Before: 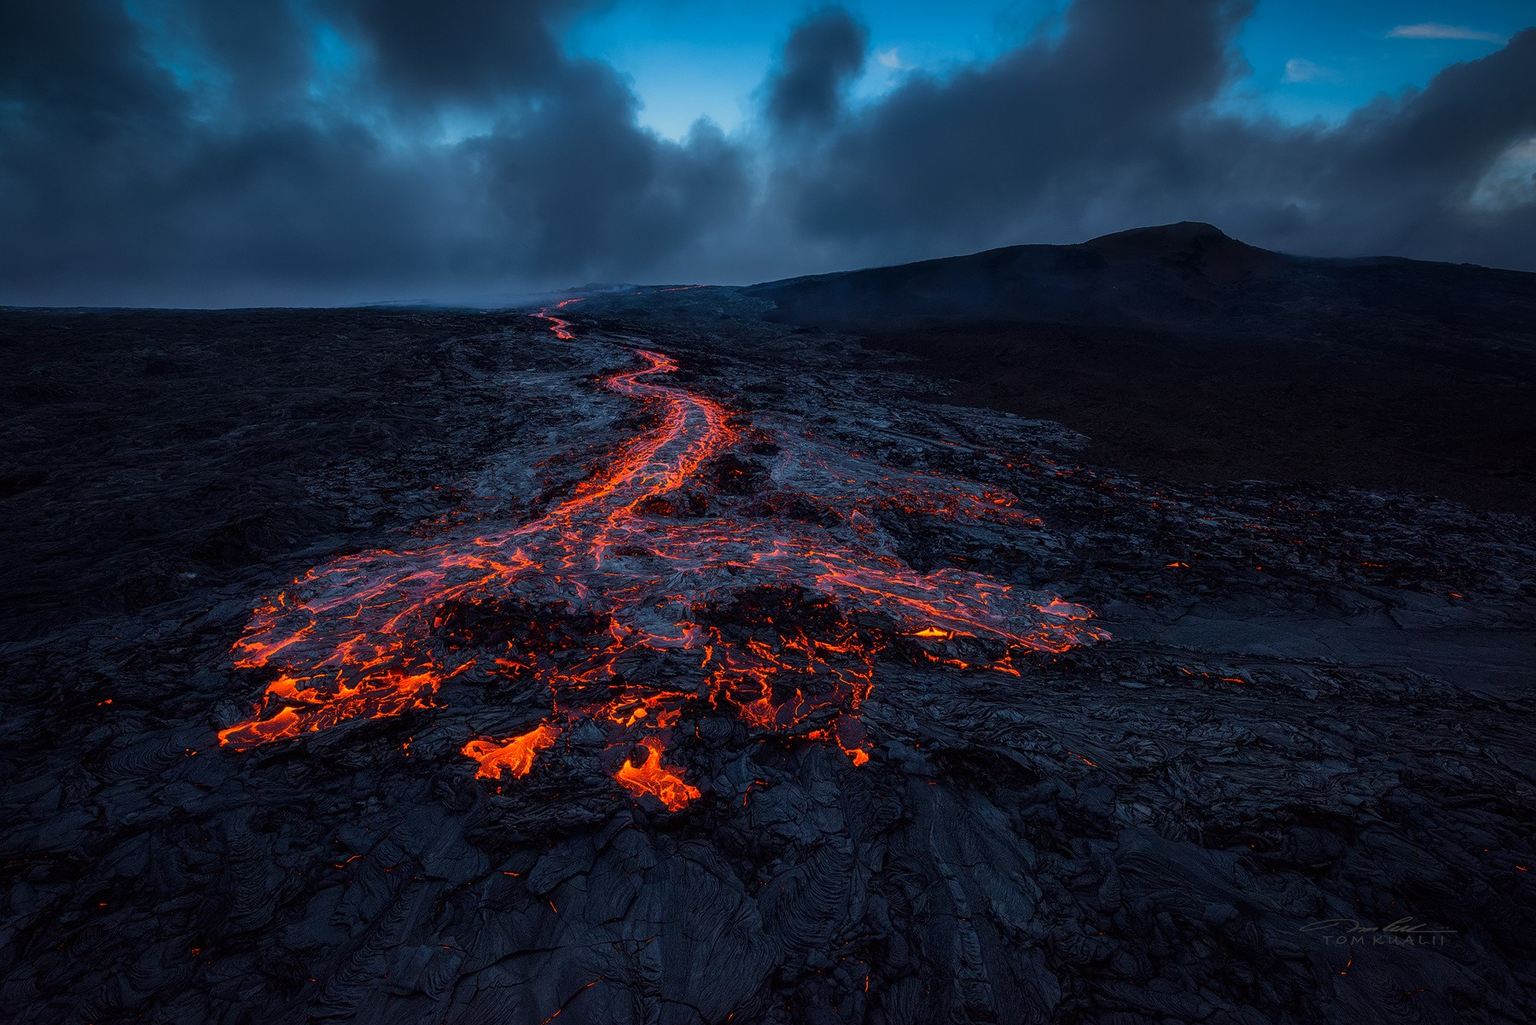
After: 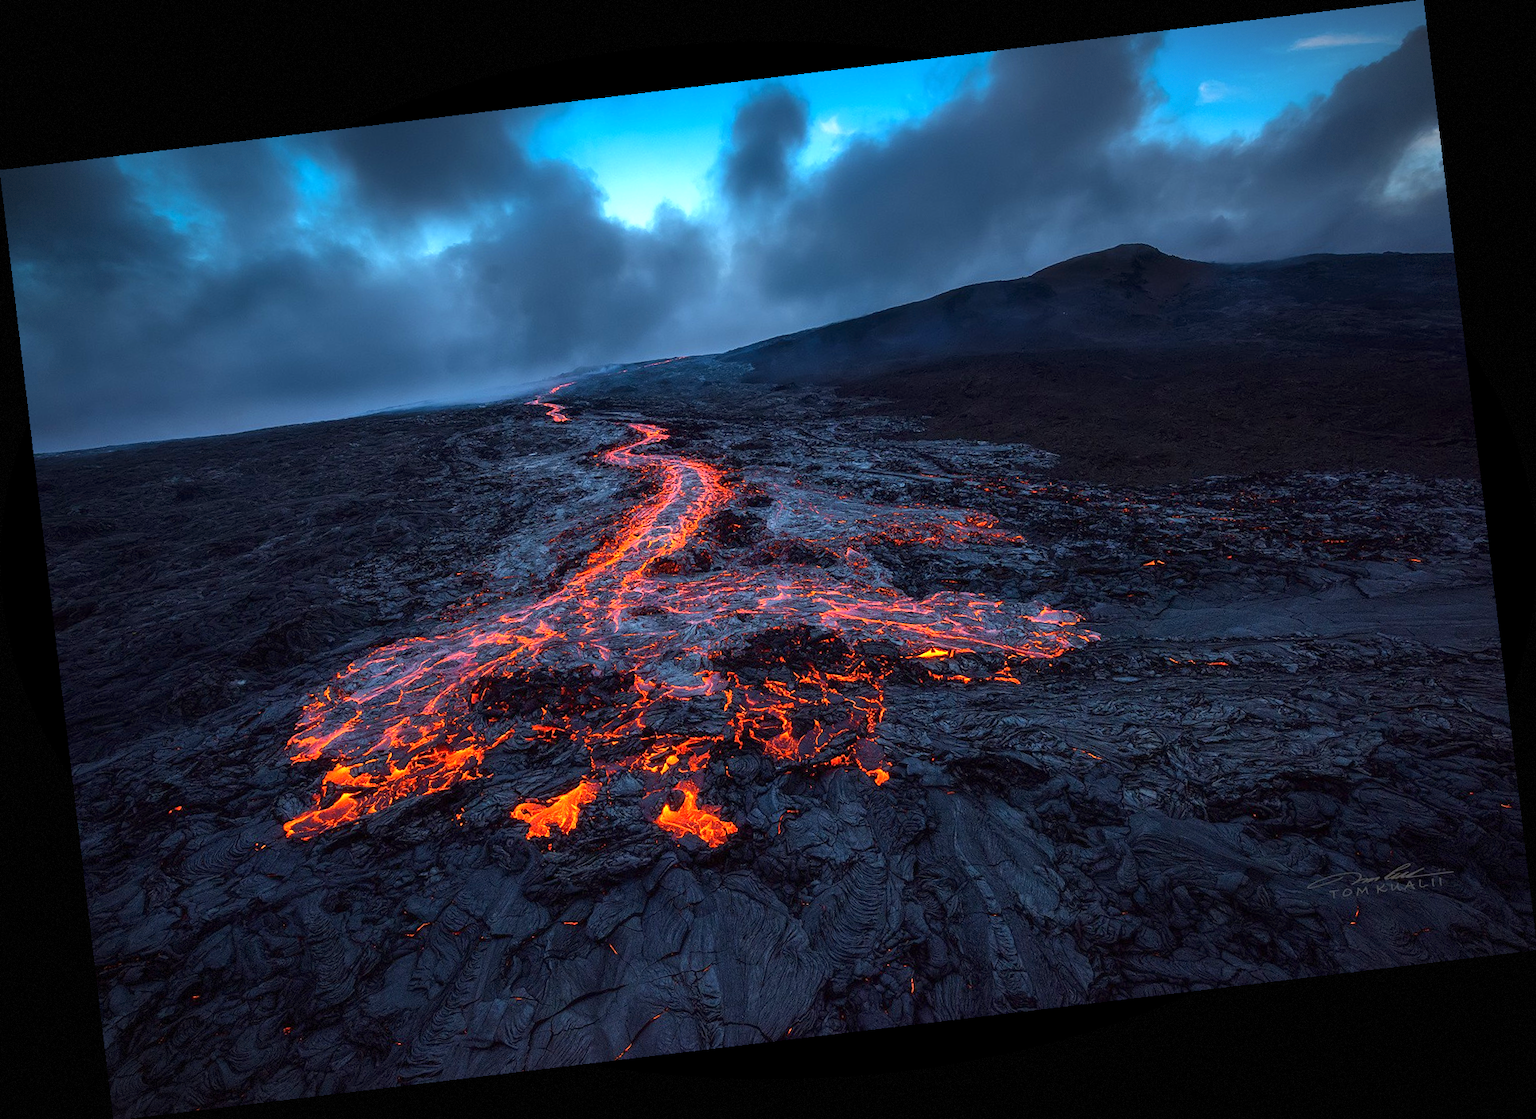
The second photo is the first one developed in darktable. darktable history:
exposure: exposure 1.137 EV, compensate highlight preservation false
vignetting: fall-off start 100%, brightness -0.406, saturation -0.3, width/height ratio 1.324, dithering 8-bit output, unbound false
rotate and perspective: rotation -6.83°, automatic cropping off
